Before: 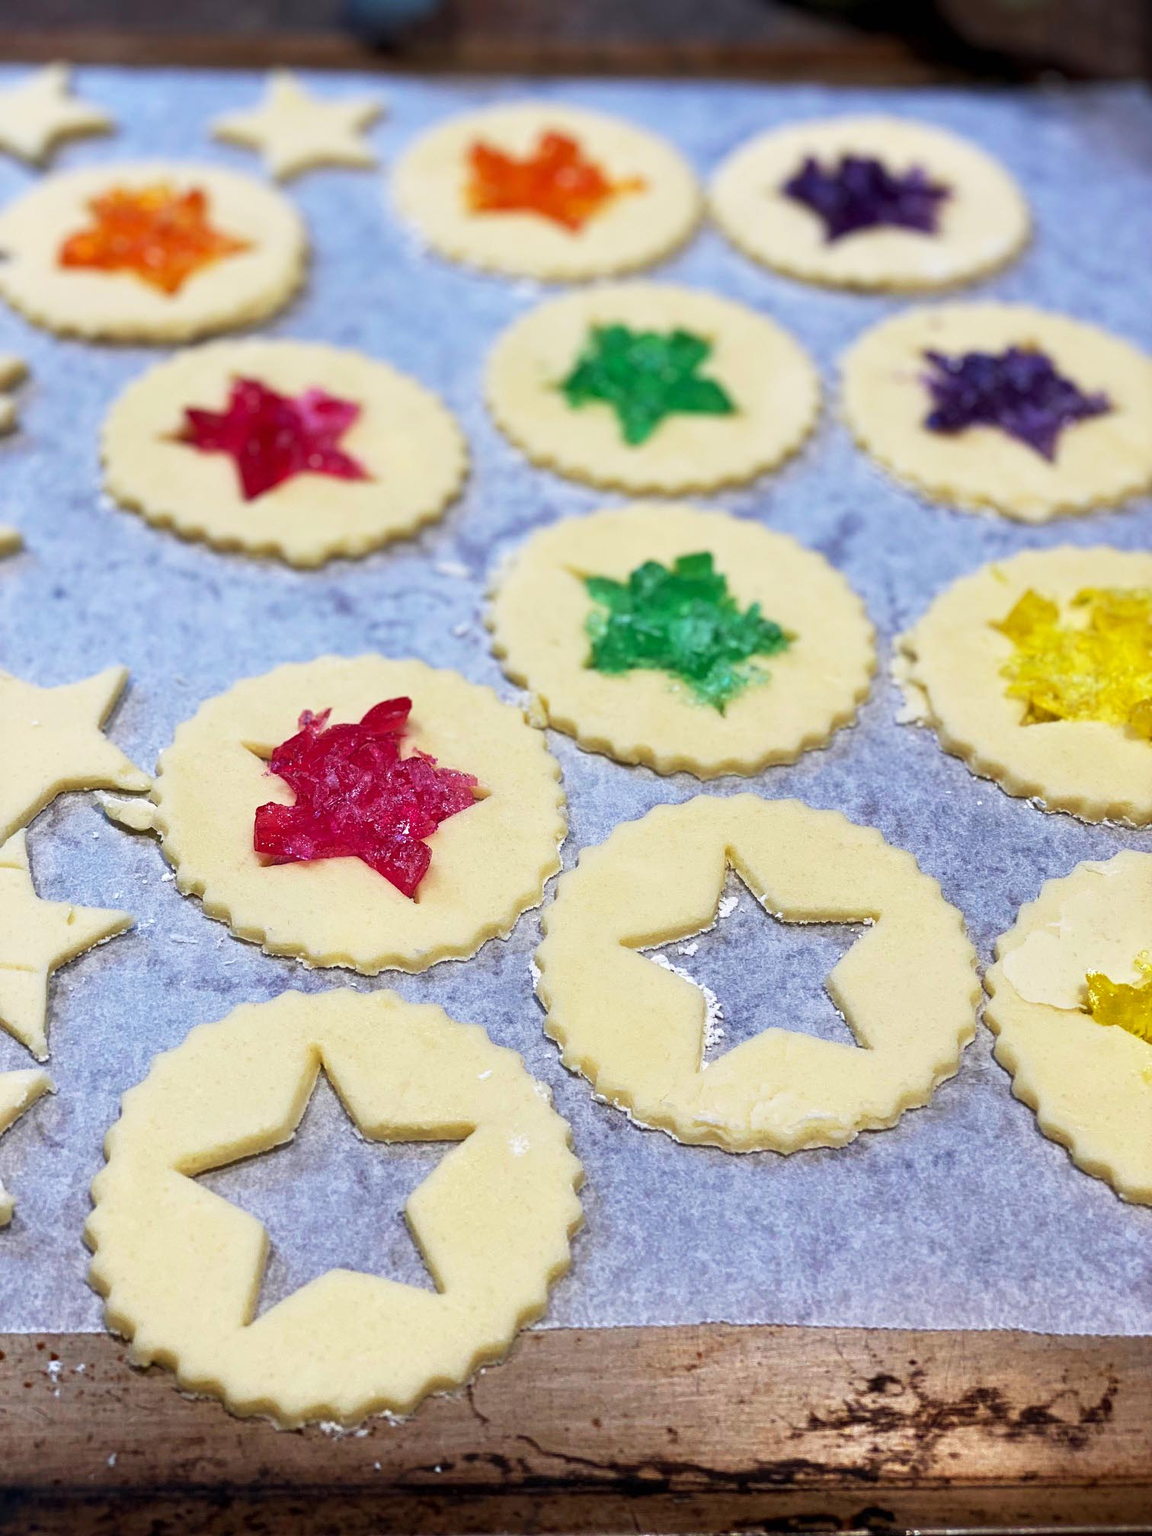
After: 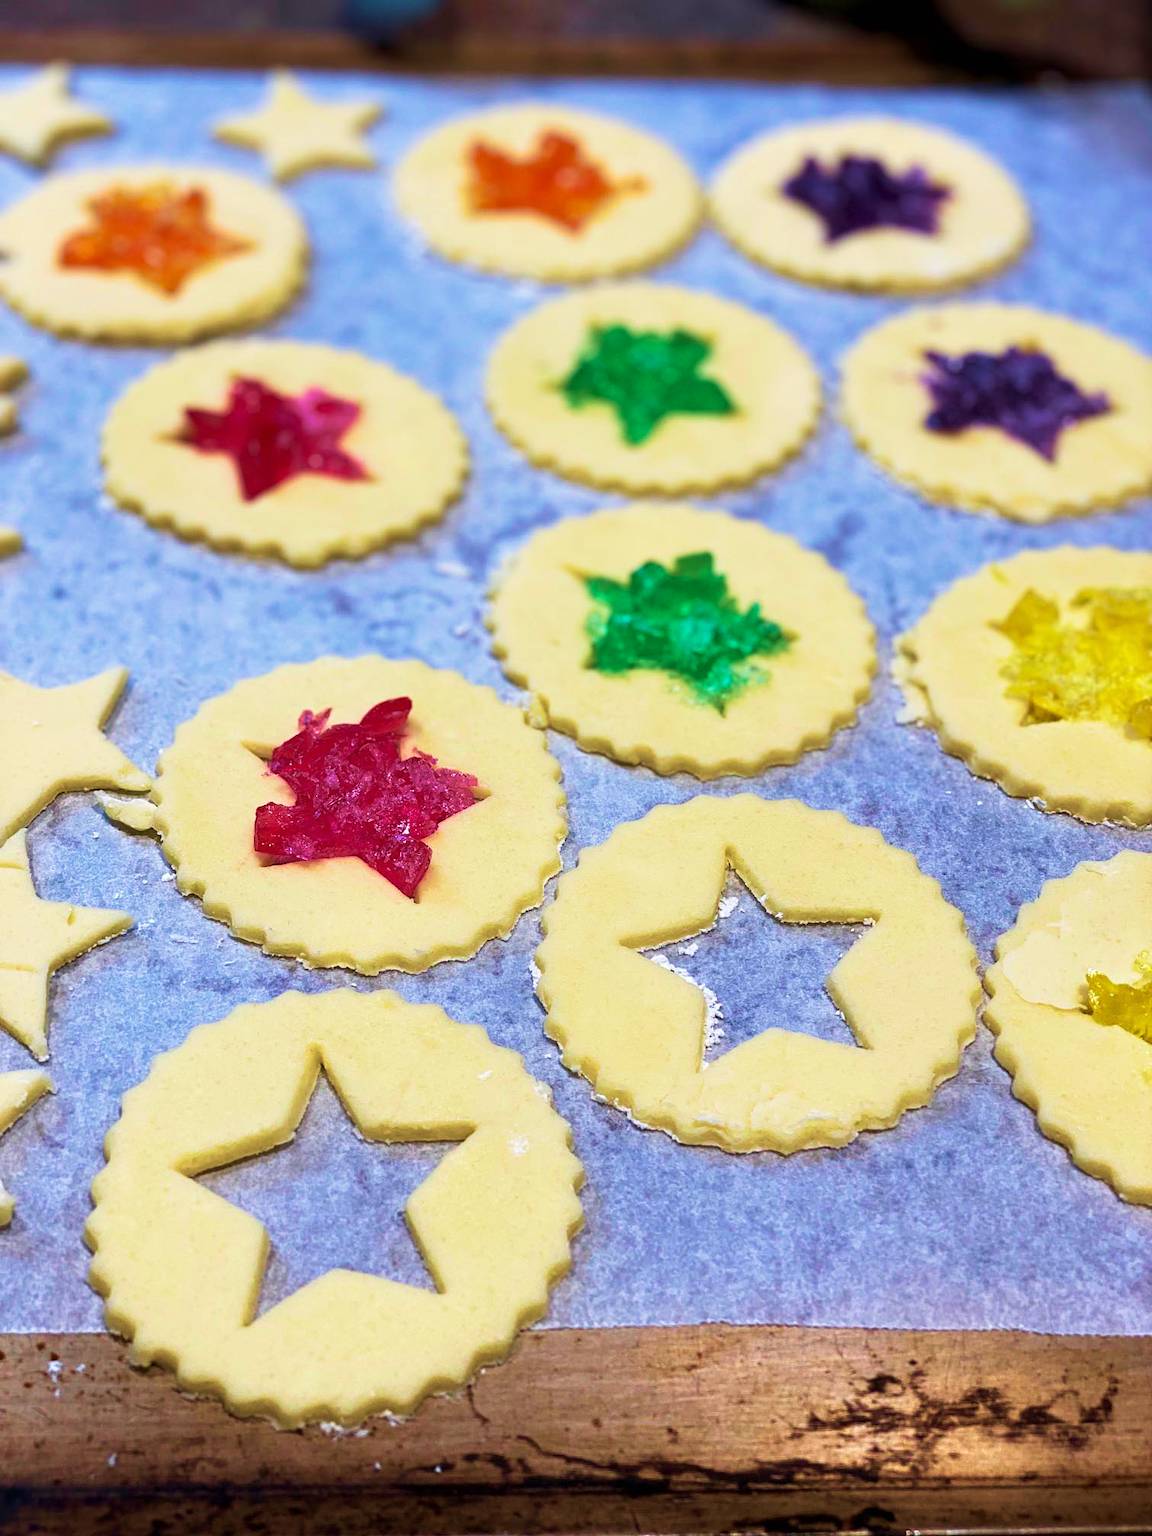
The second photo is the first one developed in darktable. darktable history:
velvia: strength 74.64%
